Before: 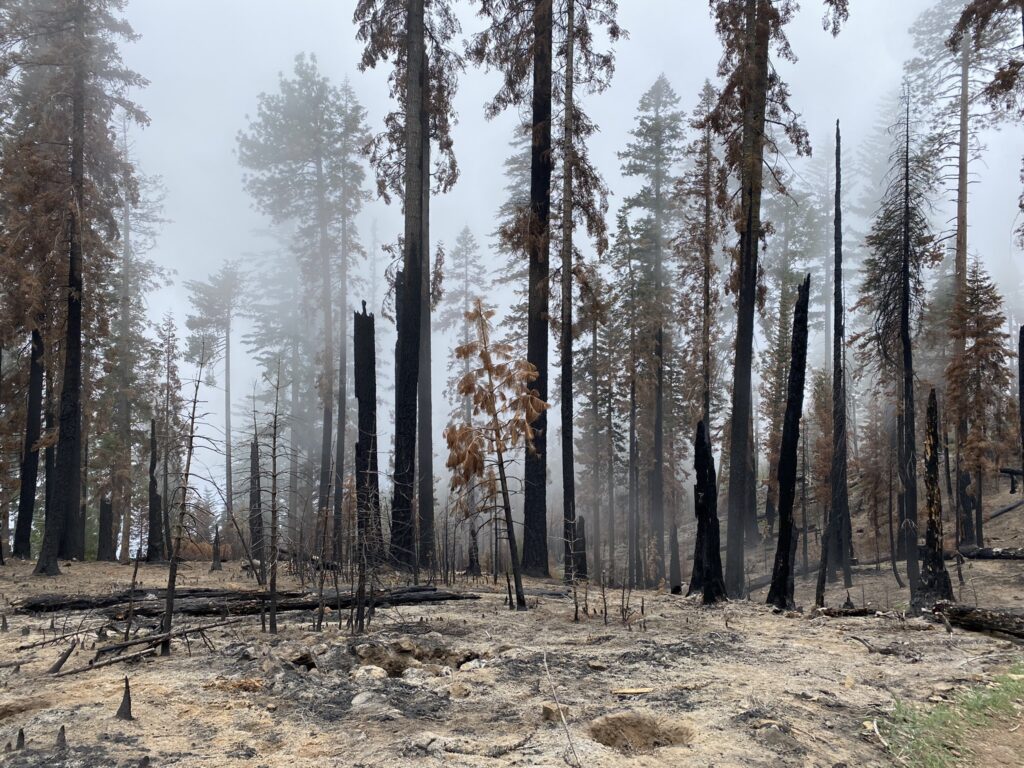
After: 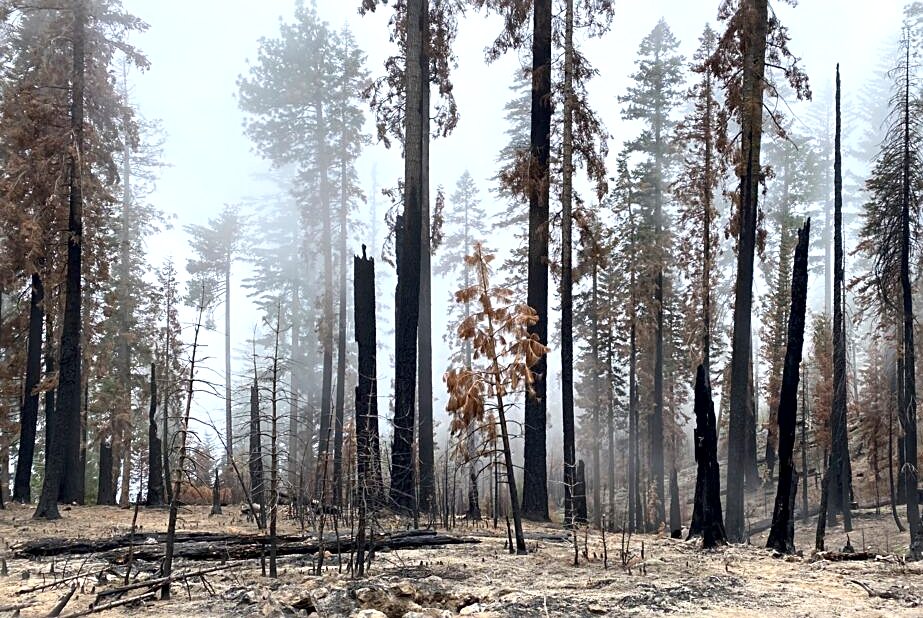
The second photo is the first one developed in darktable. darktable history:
tone equalizer: on, module defaults
exposure: exposure 0.476 EV, compensate exposure bias true, compensate highlight preservation false
local contrast: mode bilateral grid, contrast 20, coarseness 50, detail 141%, midtone range 0.2
crop: top 7.42%, right 9.795%, bottom 12.047%
sharpen: on, module defaults
contrast brightness saturation: contrast 0.098, brightness 0.018, saturation 0.019
